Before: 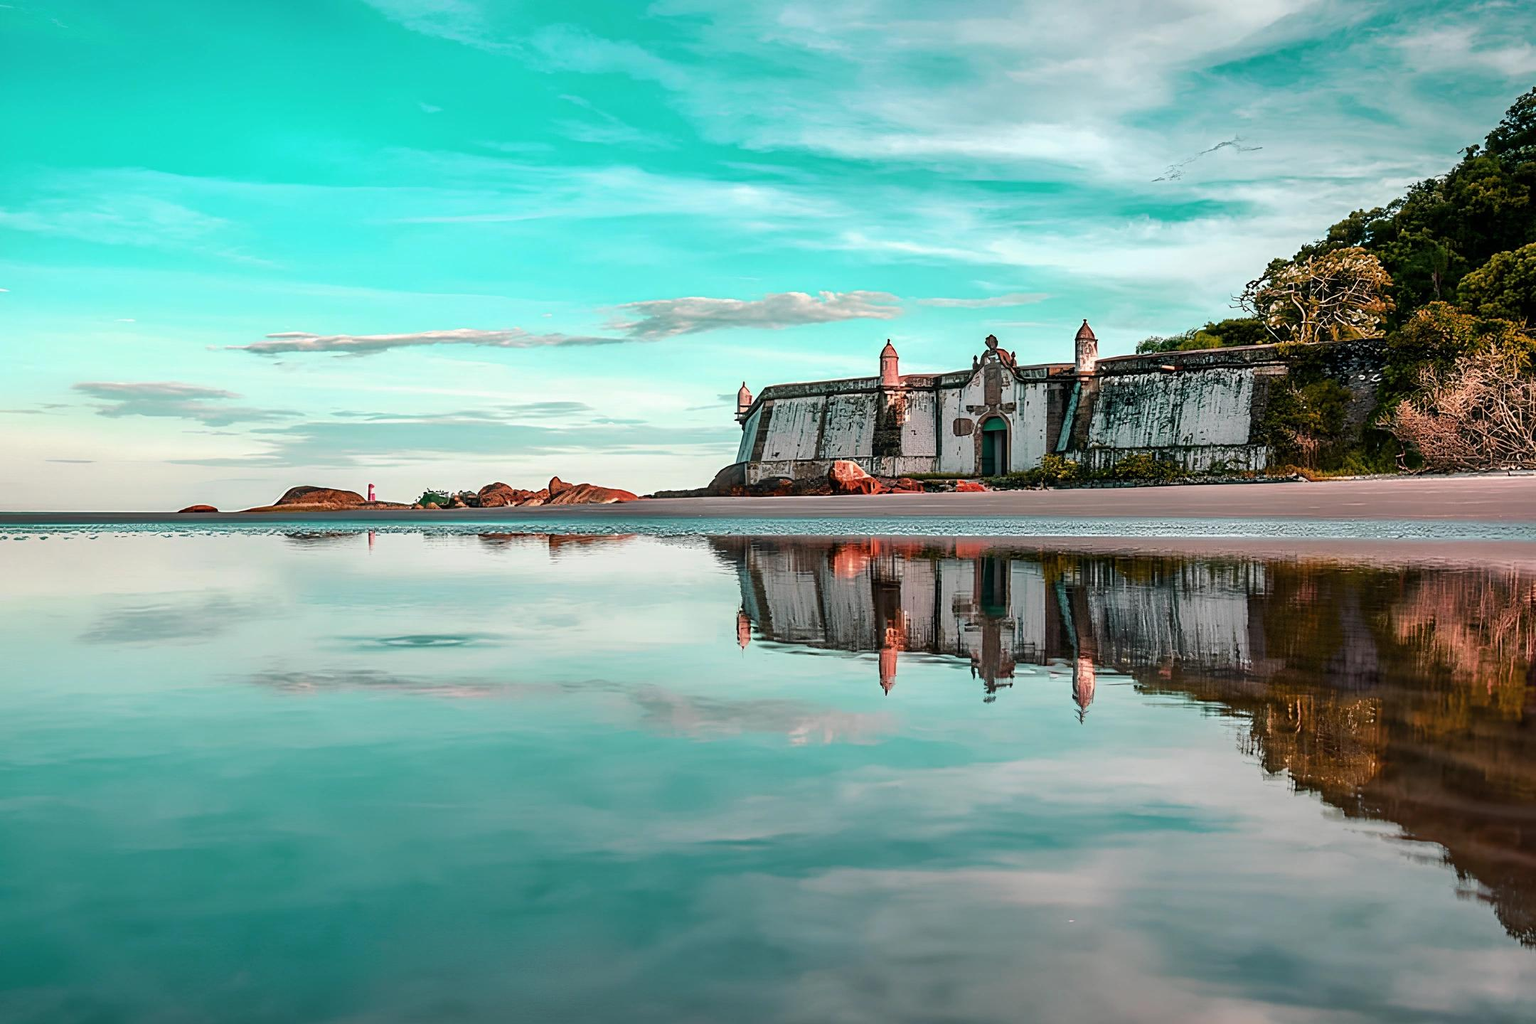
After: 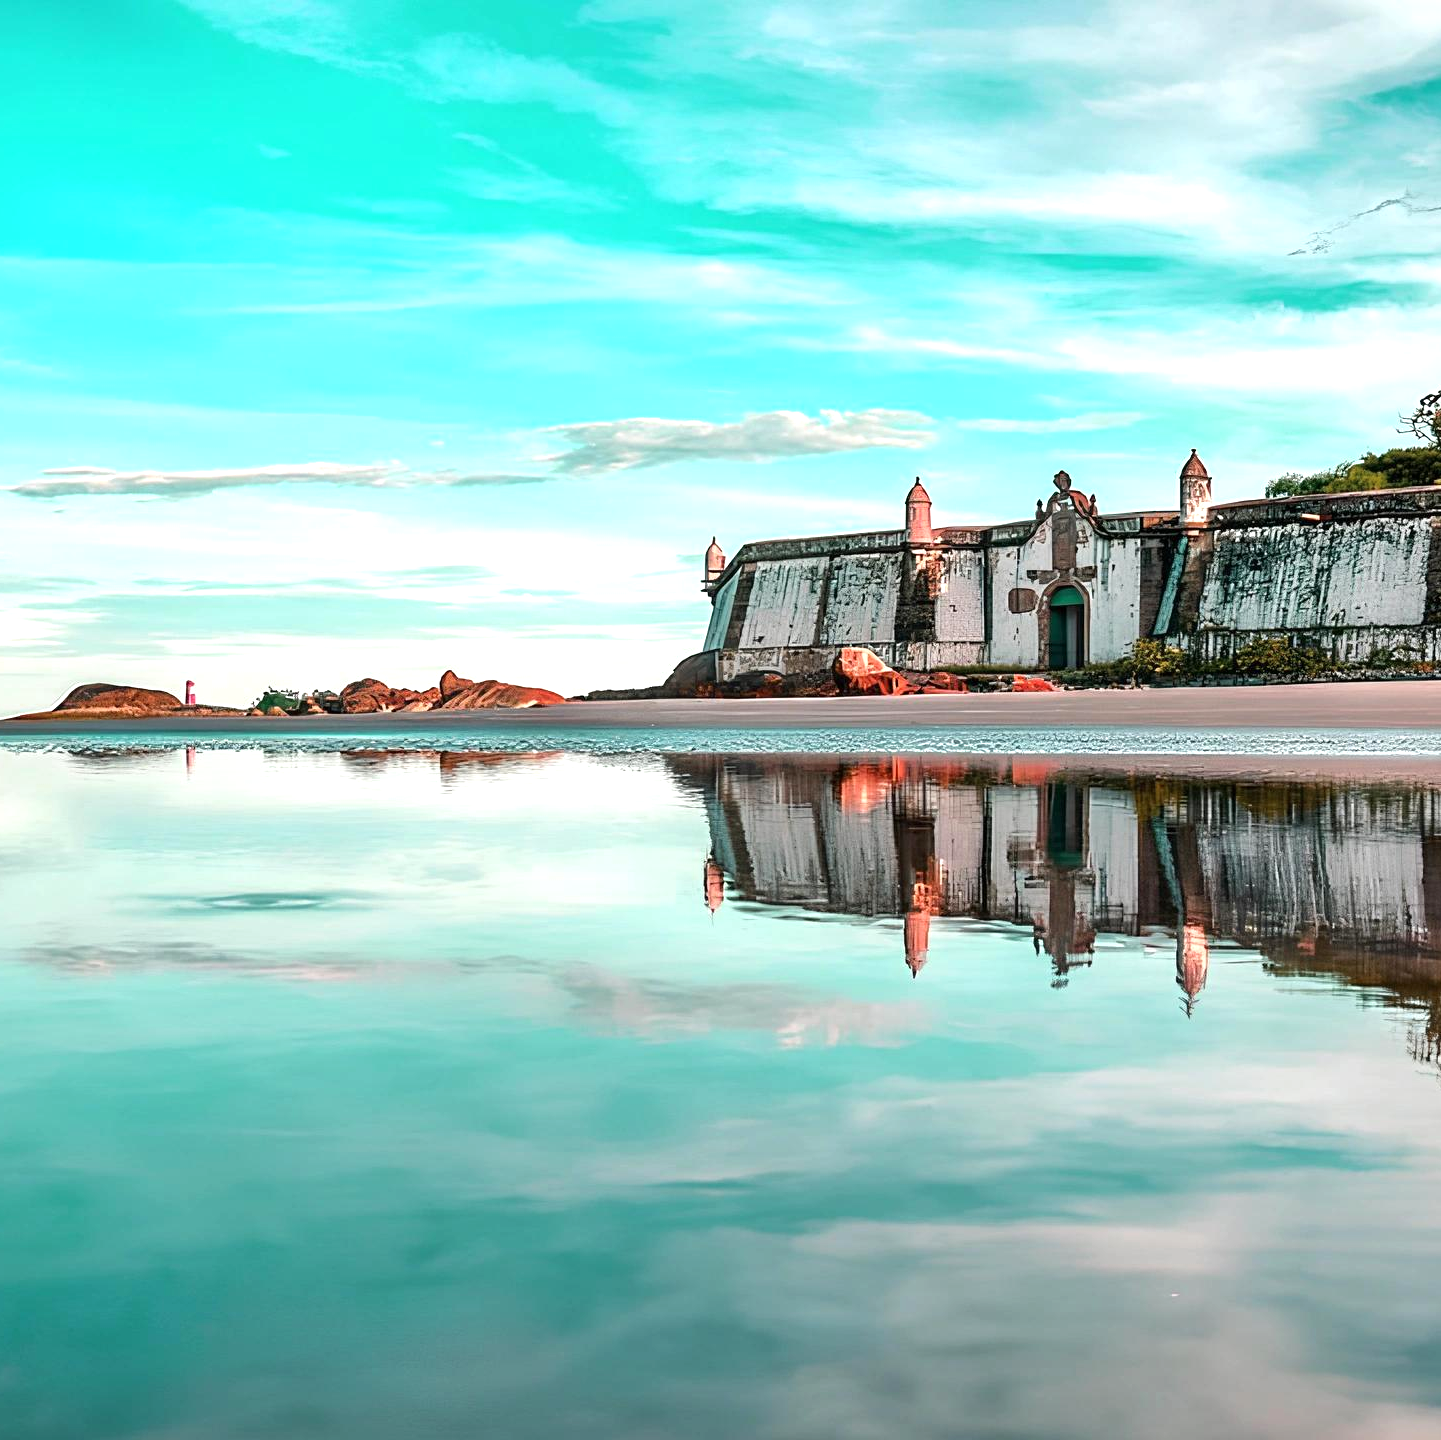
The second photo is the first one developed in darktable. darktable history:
crop: left 15.38%, right 17.901%
color zones: curves: ch0 [(0, 0.5) (0.143, 0.5) (0.286, 0.456) (0.429, 0.5) (0.571, 0.5) (0.714, 0.5) (0.857, 0.5) (1, 0.5)]; ch1 [(0, 0.5) (0.143, 0.5) (0.286, 0.422) (0.429, 0.5) (0.571, 0.5) (0.714, 0.5) (0.857, 0.5) (1, 0.5)]
exposure: exposure 0.554 EV, compensate highlight preservation false
